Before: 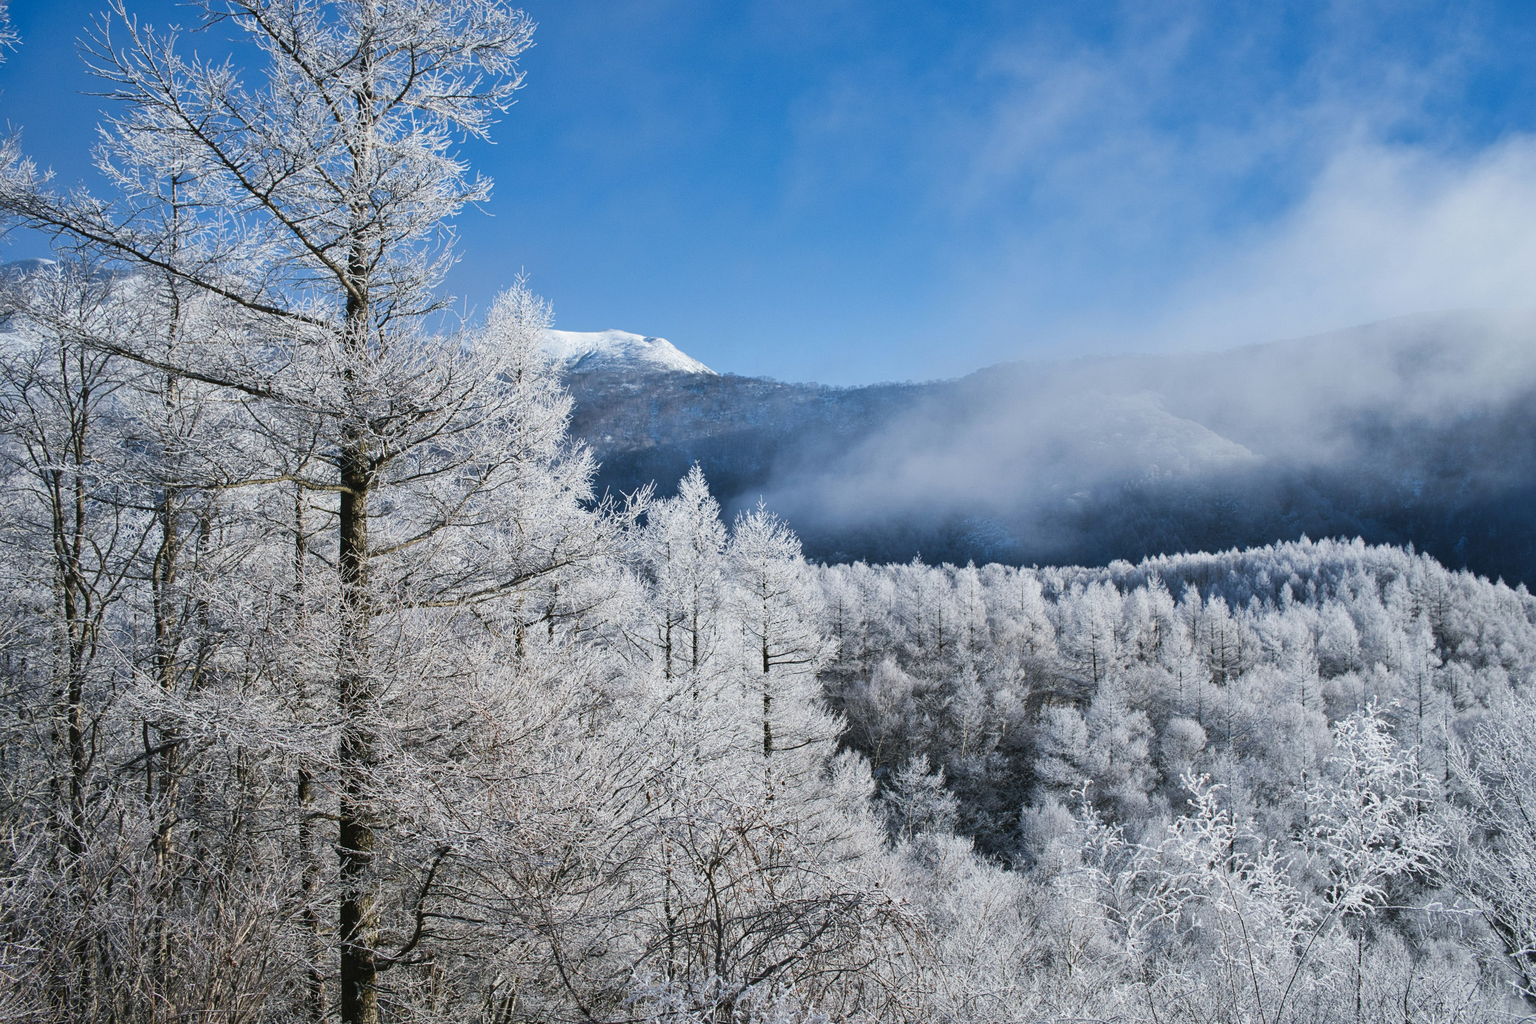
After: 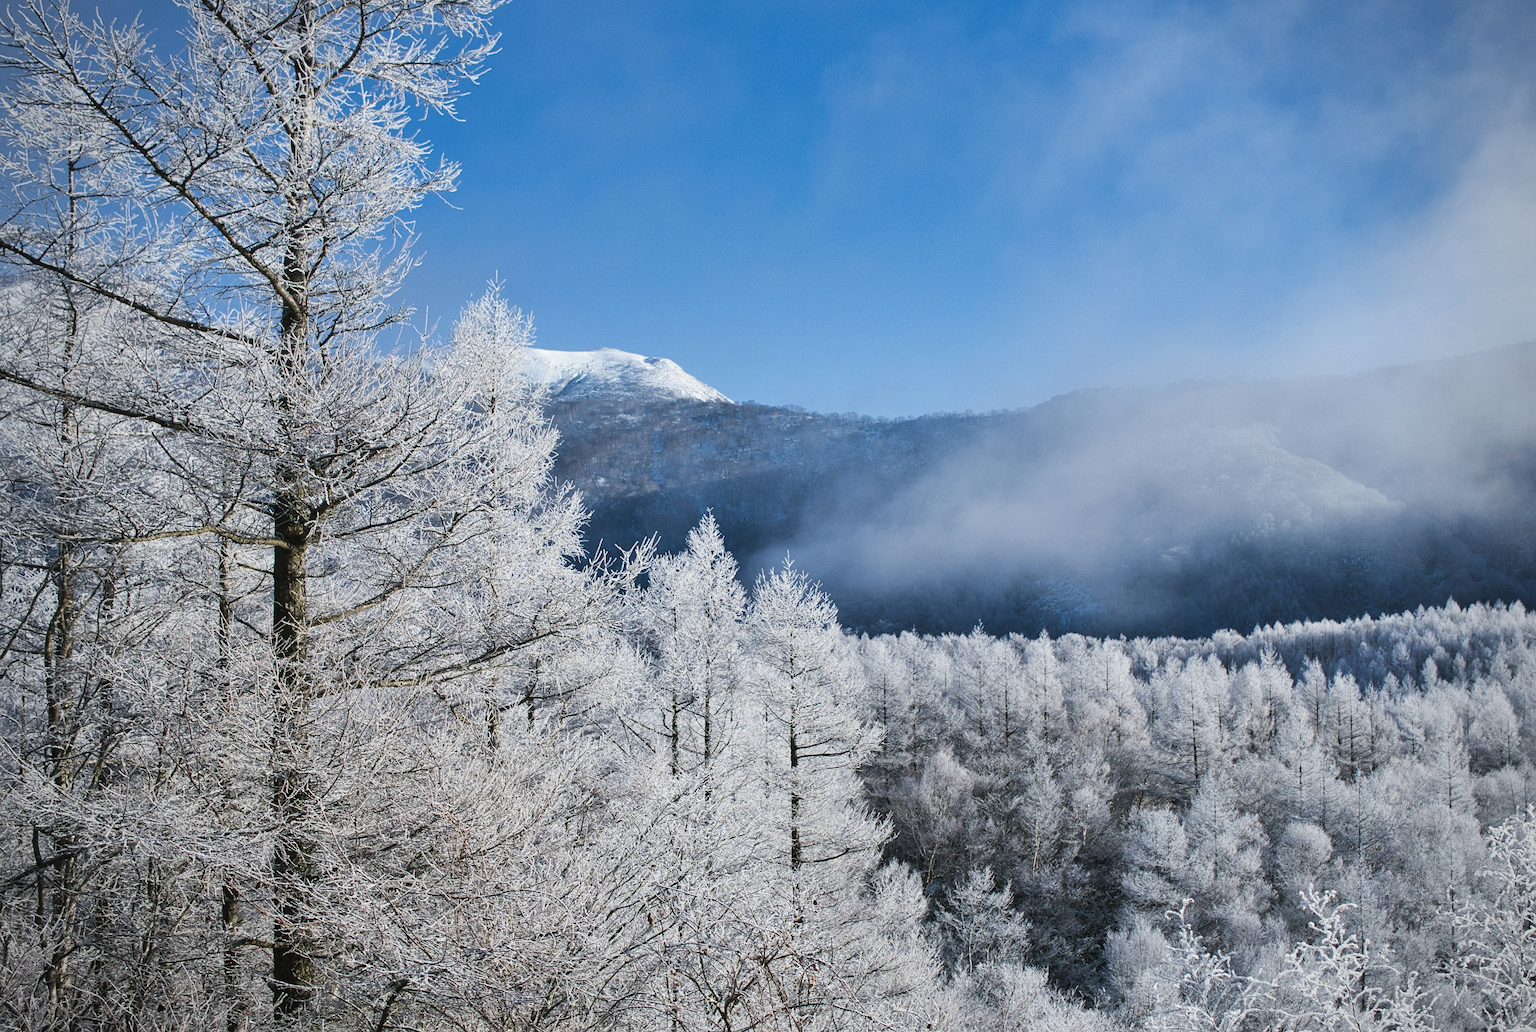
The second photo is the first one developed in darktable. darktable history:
sharpen: radius 0.999, threshold 0.949
crop and rotate: left 7.586%, top 4.378%, right 10.54%, bottom 13.107%
vignetting: fall-off radius 61.2%
